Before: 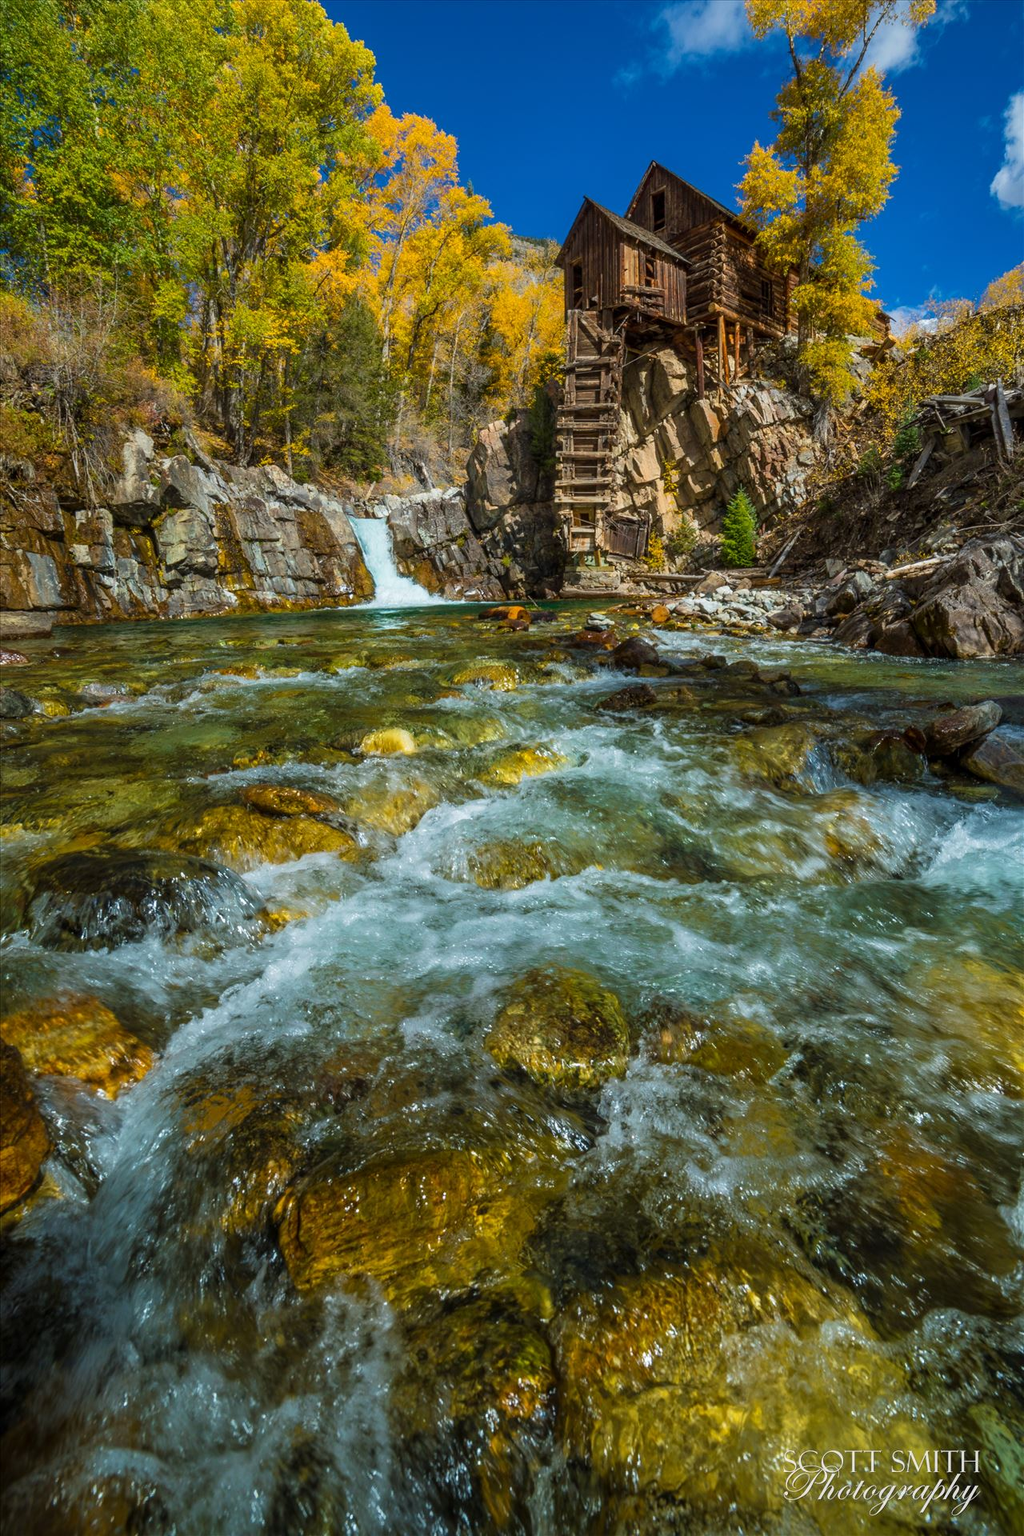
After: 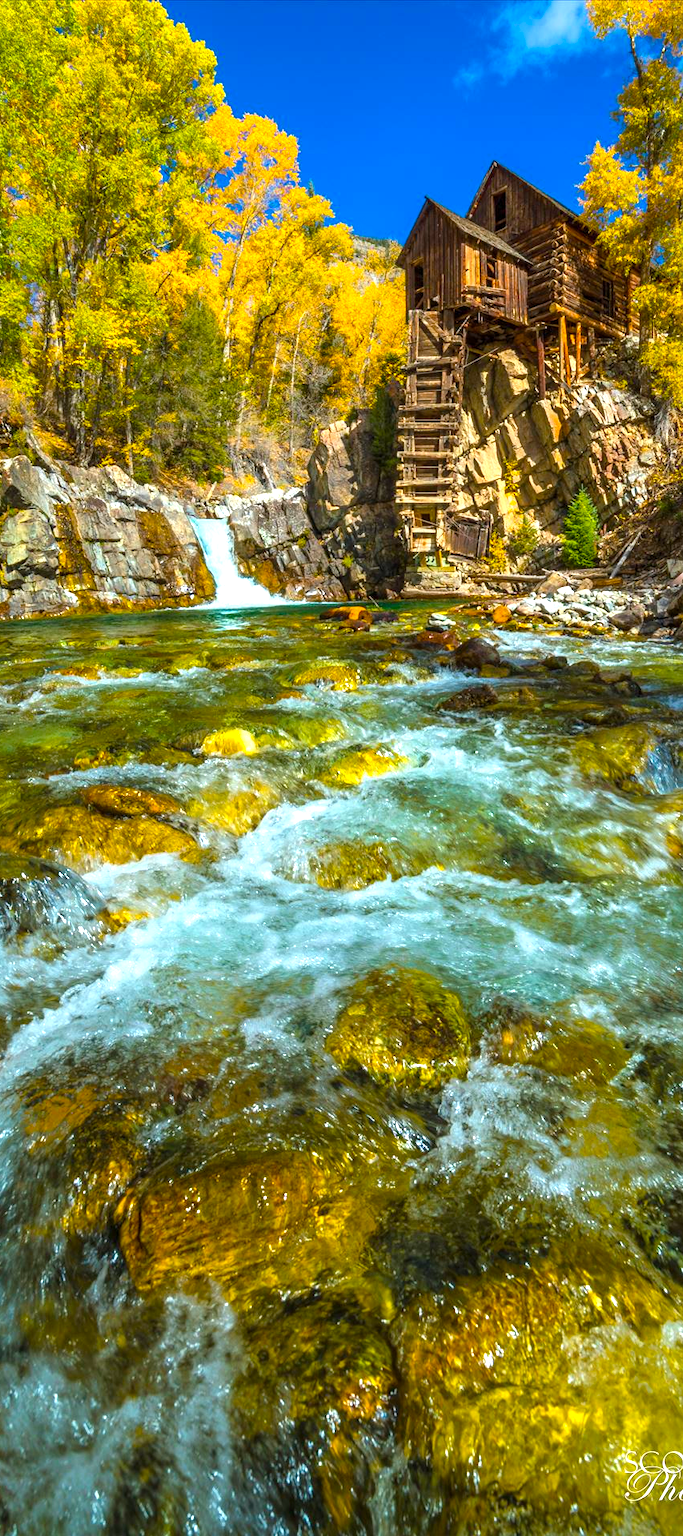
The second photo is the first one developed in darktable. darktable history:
exposure: exposure 0.94 EV, compensate highlight preservation false
color balance rgb: shadows lift › chroma 0.753%, shadows lift › hue 112.63°, perceptual saturation grading › global saturation 25.789%, global vibrance 20%
crop and rotate: left 15.574%, right 17.706%
